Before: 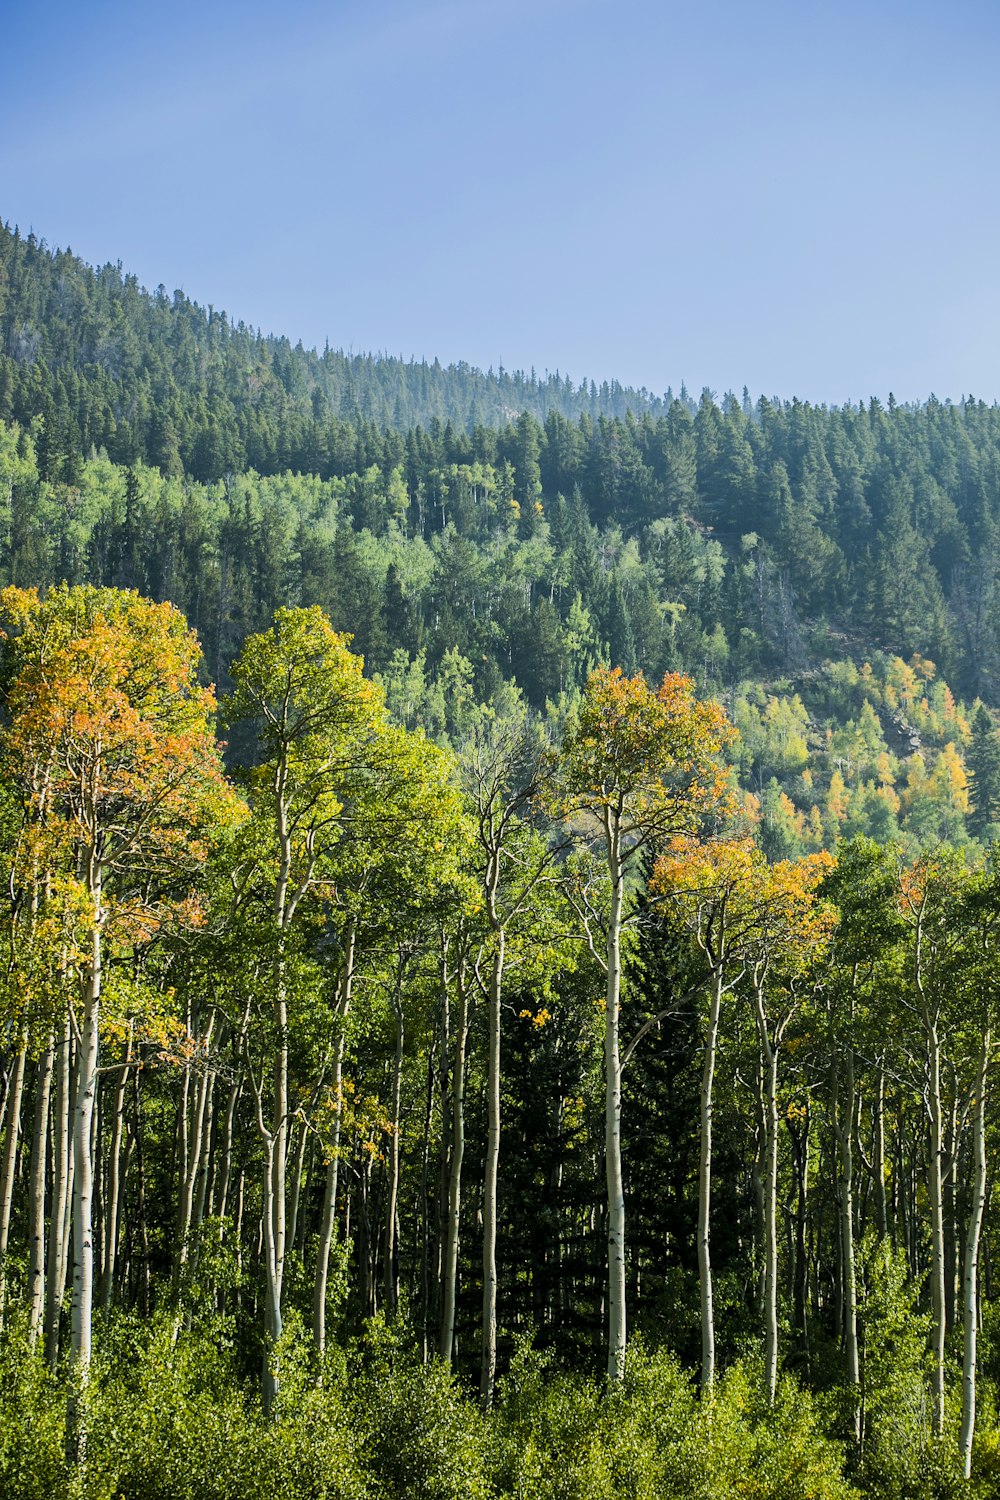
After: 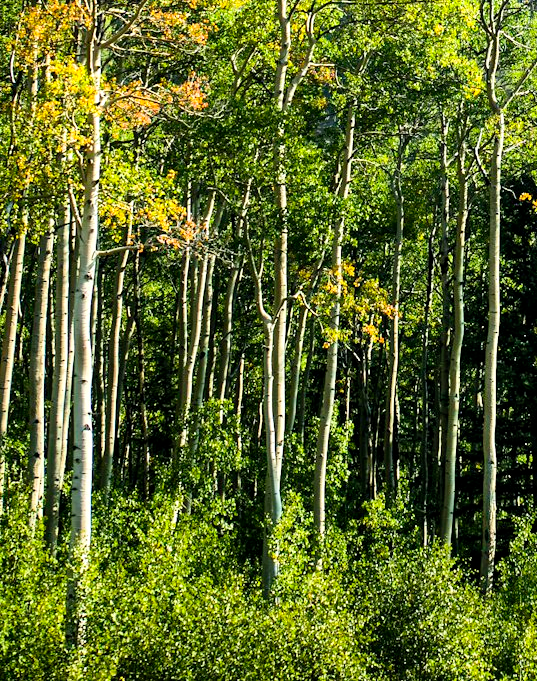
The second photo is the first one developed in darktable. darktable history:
shadows and highlights: low approximation 0.01, soften with gaussian
color balance rgb: perceptual saturation grading › global saturation 0.667%, global vibrance 6.201%
contrast brightness saturation: contrast 0.096, brightness 0.026, saturation 0.091
exposure: exposure 0.44 EV, compensate highlight preservation false
crop and rotate: top 54.471%, right 46.272%, bottom 0.103%
